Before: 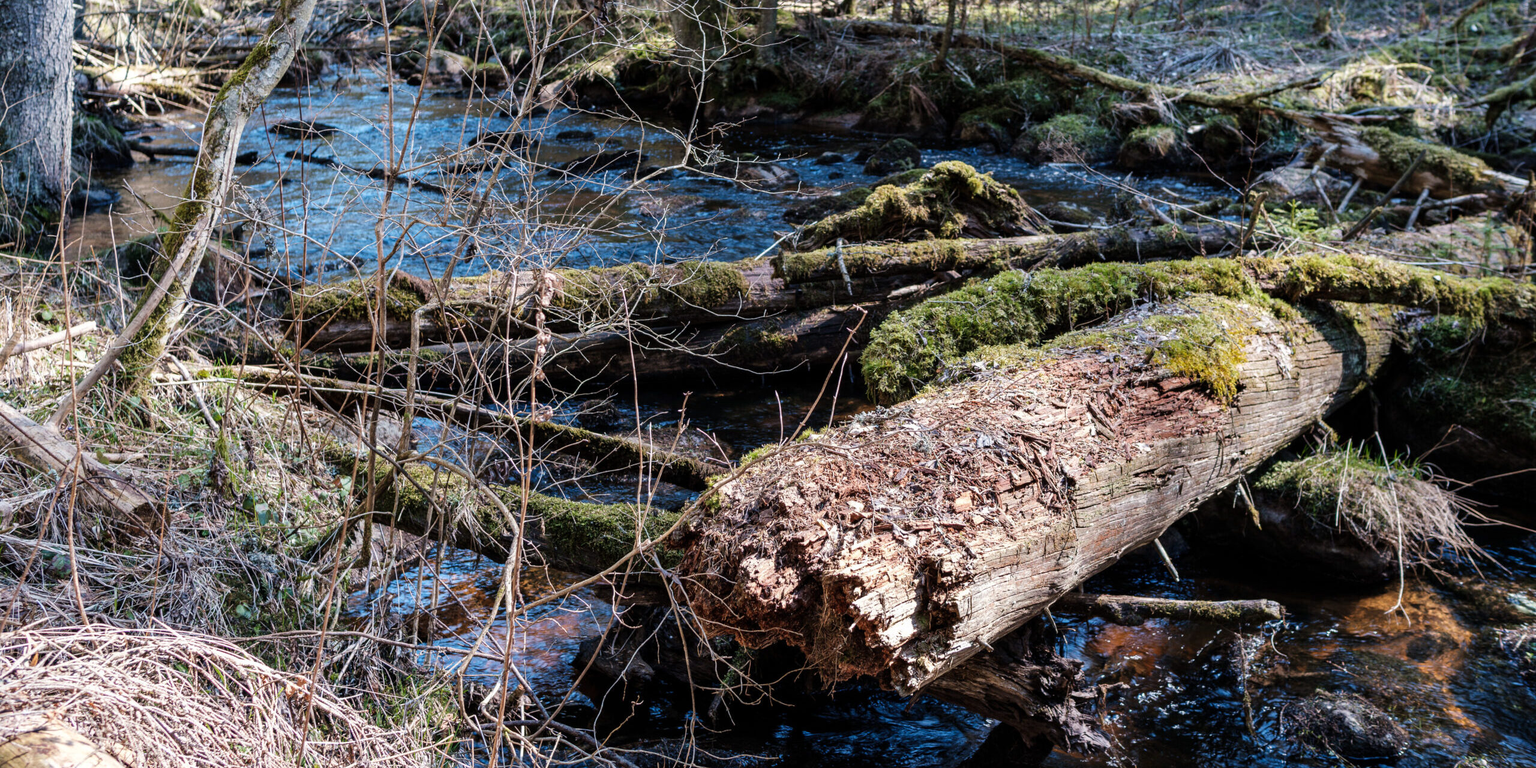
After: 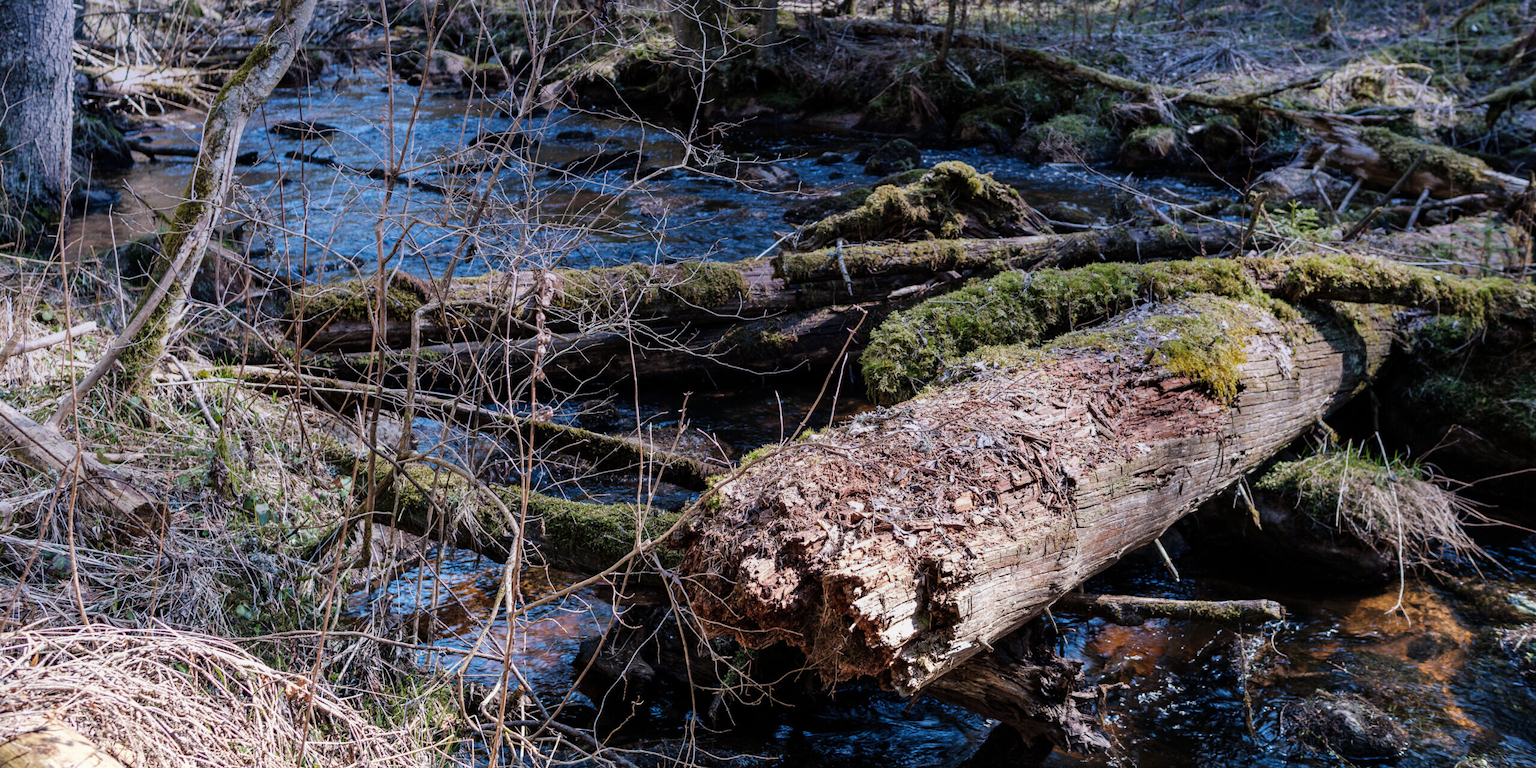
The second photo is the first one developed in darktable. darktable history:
color correction: highlights b* 3
graduated density: hue 238.83°, saturation 50%
